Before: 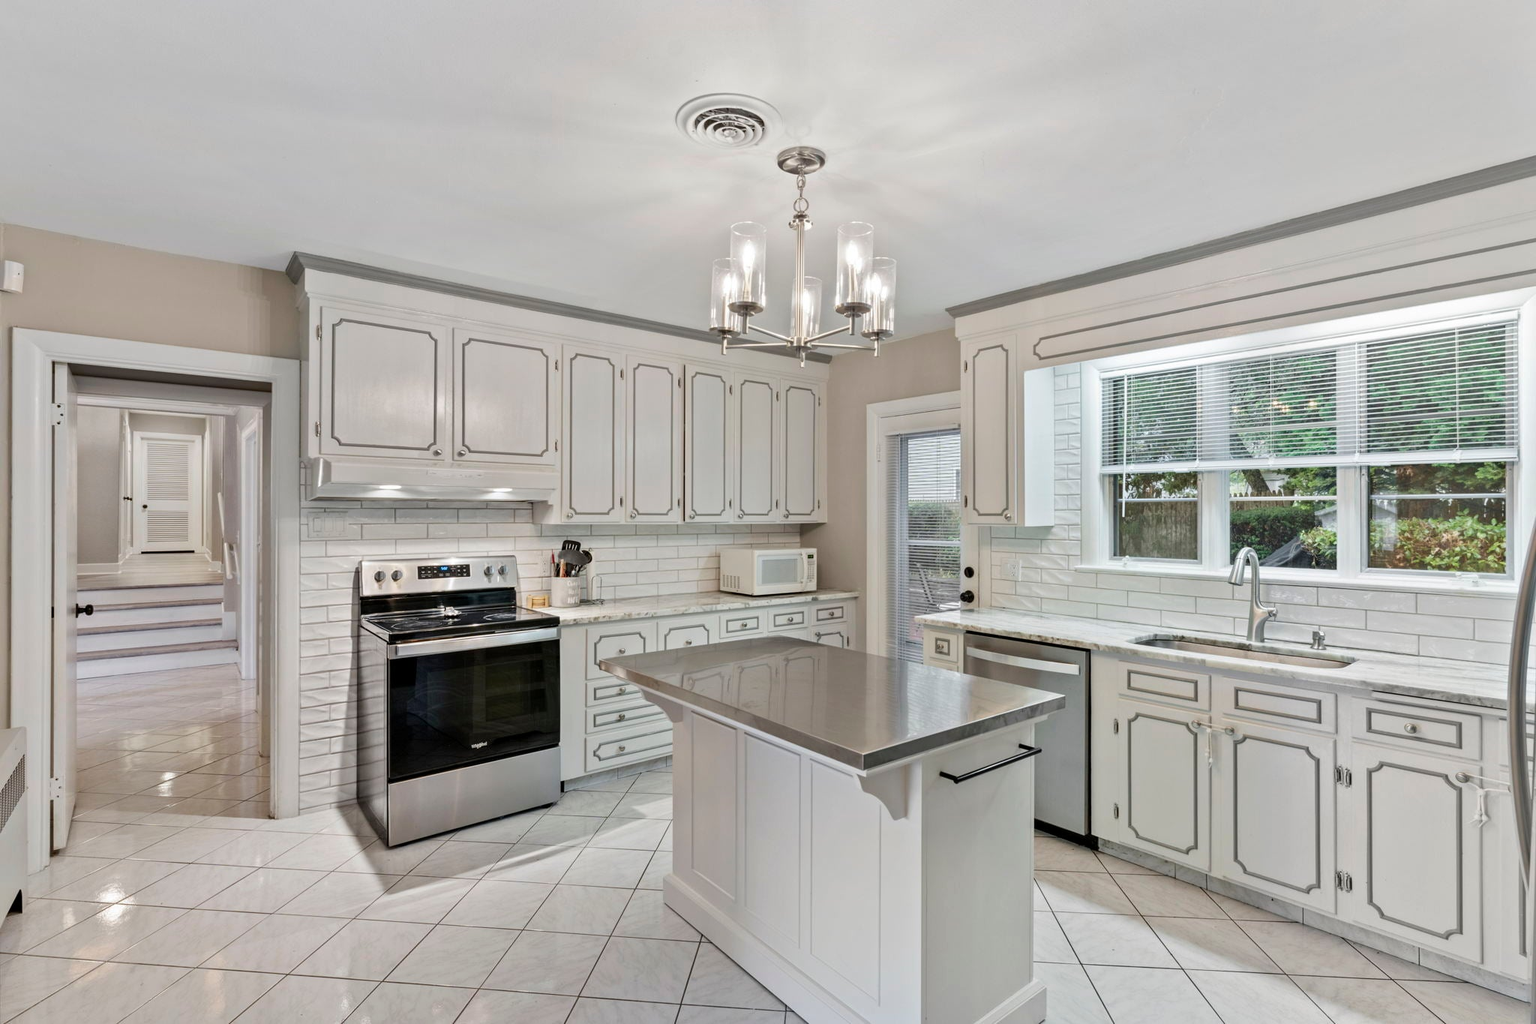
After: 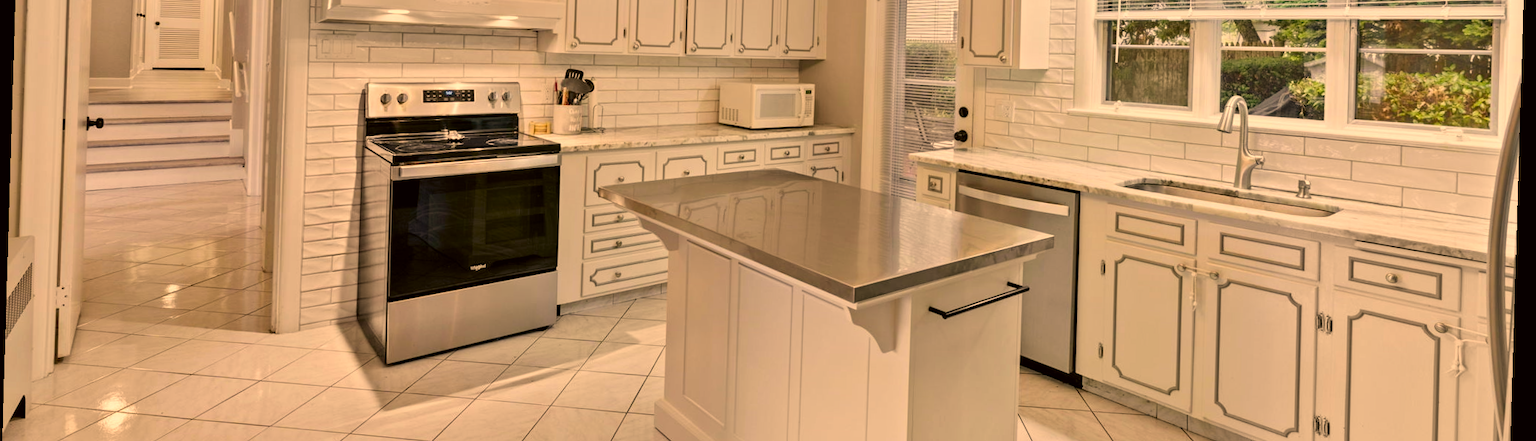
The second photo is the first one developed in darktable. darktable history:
rotate and perspective: rotation 1.72°, automatic cropping off
color correction: highlights a* 17.94, highlights b* 35.39, shadows a* 1.48, shadows b* 6.42, saturation 1.01
crop: top 45.551%, bottom 12.262%
